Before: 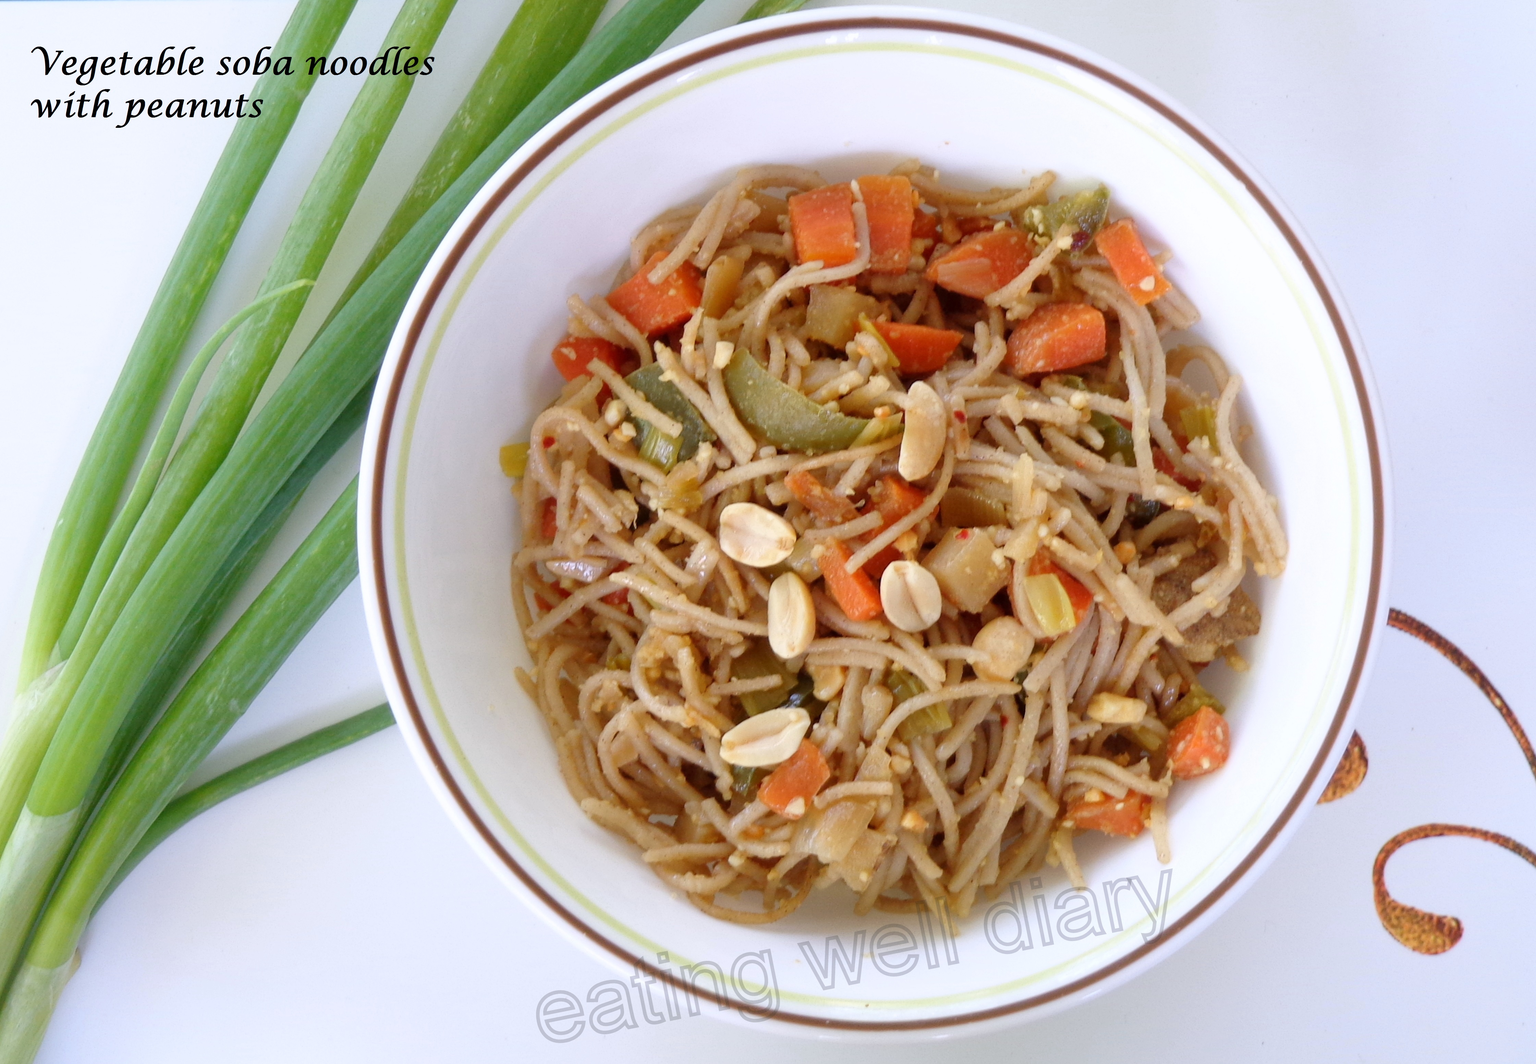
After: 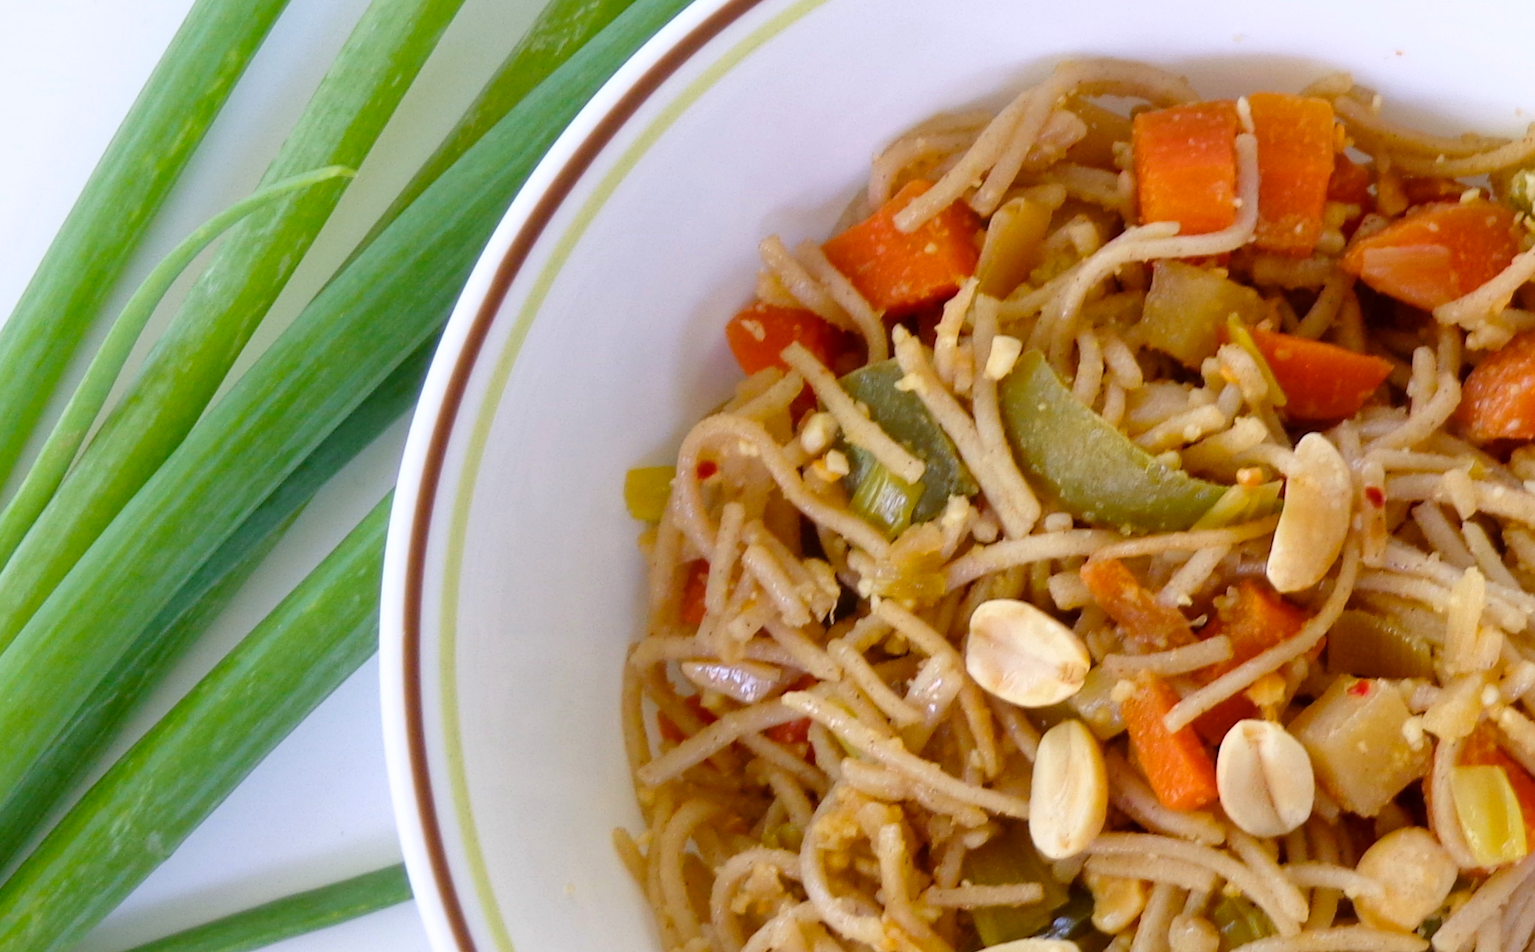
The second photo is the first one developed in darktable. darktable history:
color balance rgb: perceptual saturation grading › global saturation 25.002%, global vibrance 5.735%
crop and rotate: angle -5.89°, left 2.103%, top 6.928%, right 27.49%, bottom 30.014%
